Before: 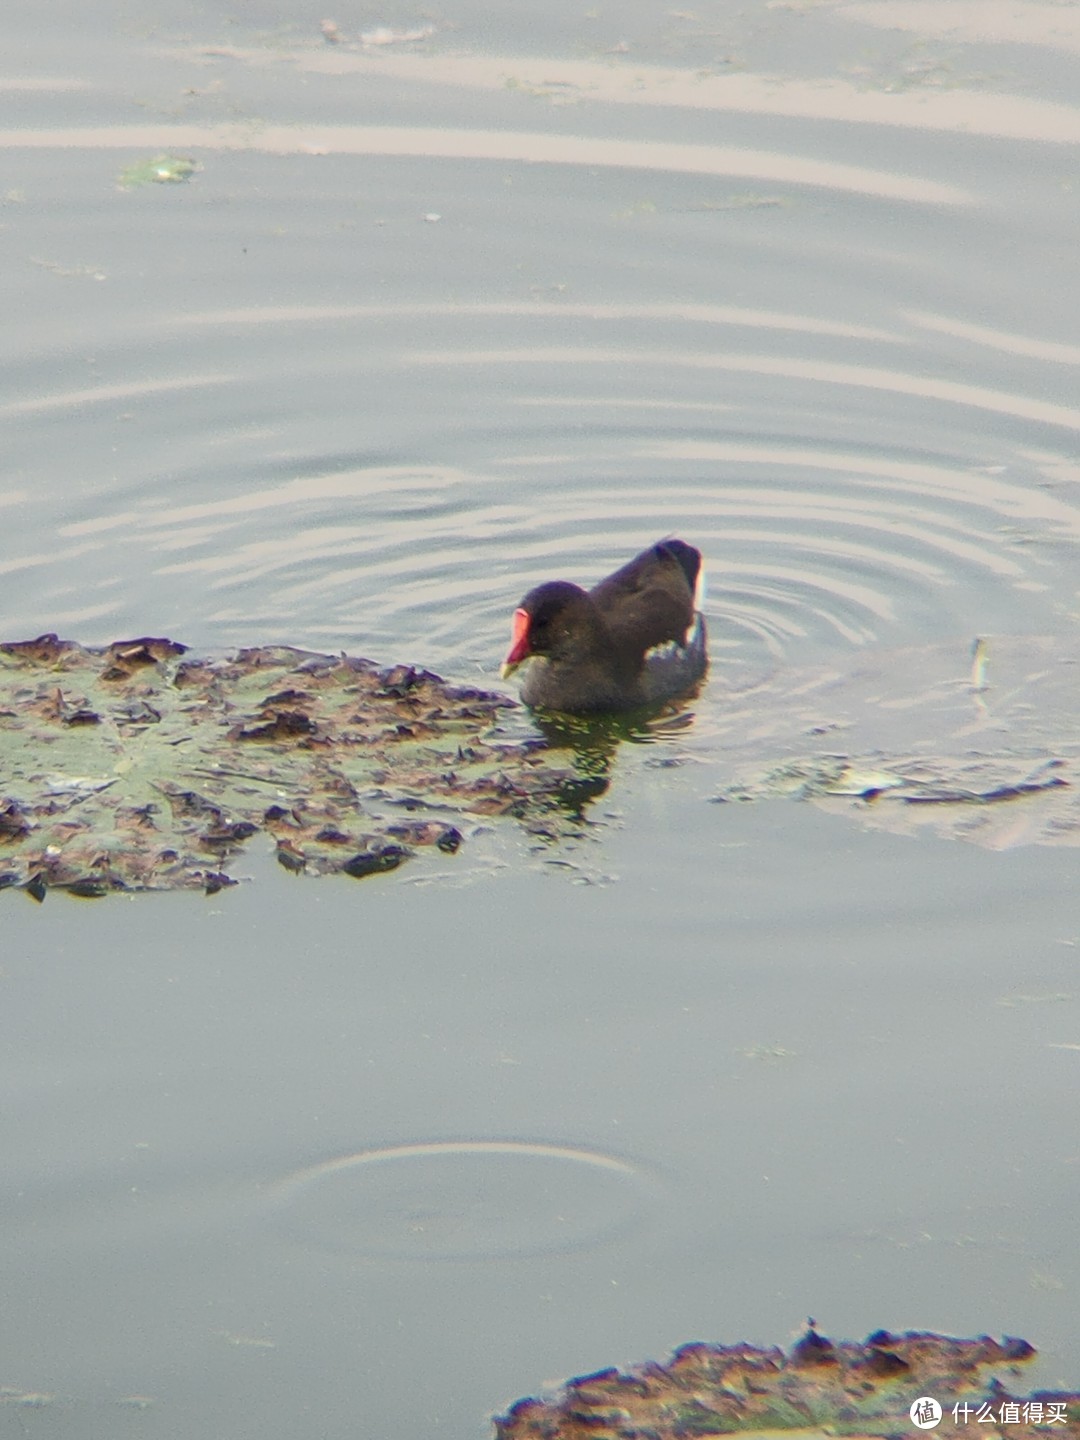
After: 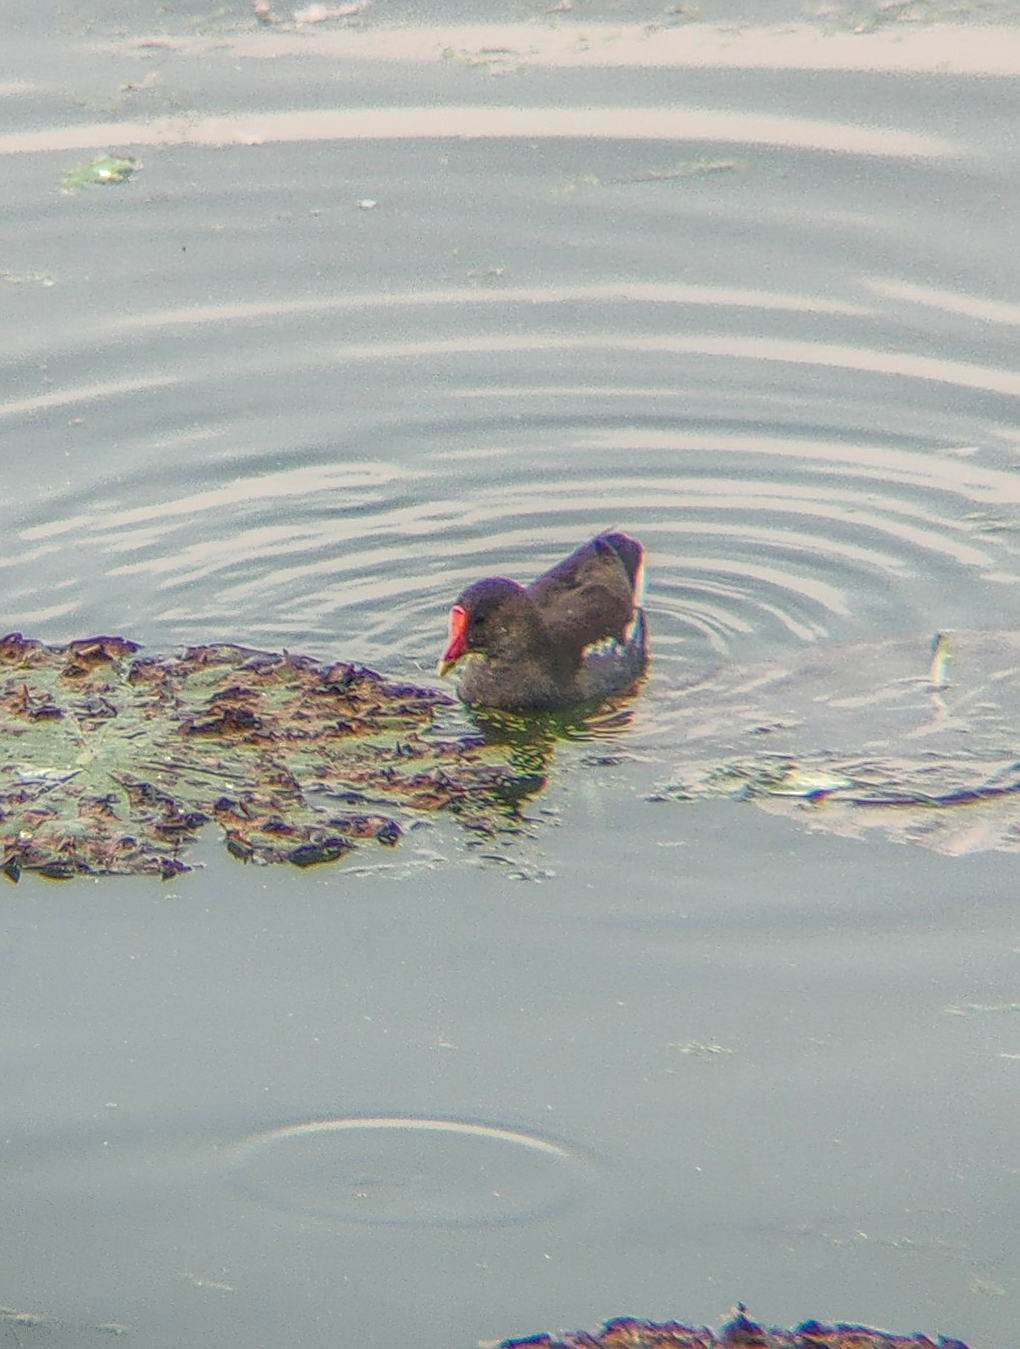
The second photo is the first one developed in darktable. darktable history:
local contrast: highlights 20%, shadows 30%, detail 200%, midtone range 0.2
rotate and perspective: rotation 0.062°, lens shift (vertical) 0.115, lens shift (horizontal) -0.133, crop left 0.047, crop right 0.94, crop top 0.061, crop bottom 0.94
sharpen: on, module defaults
